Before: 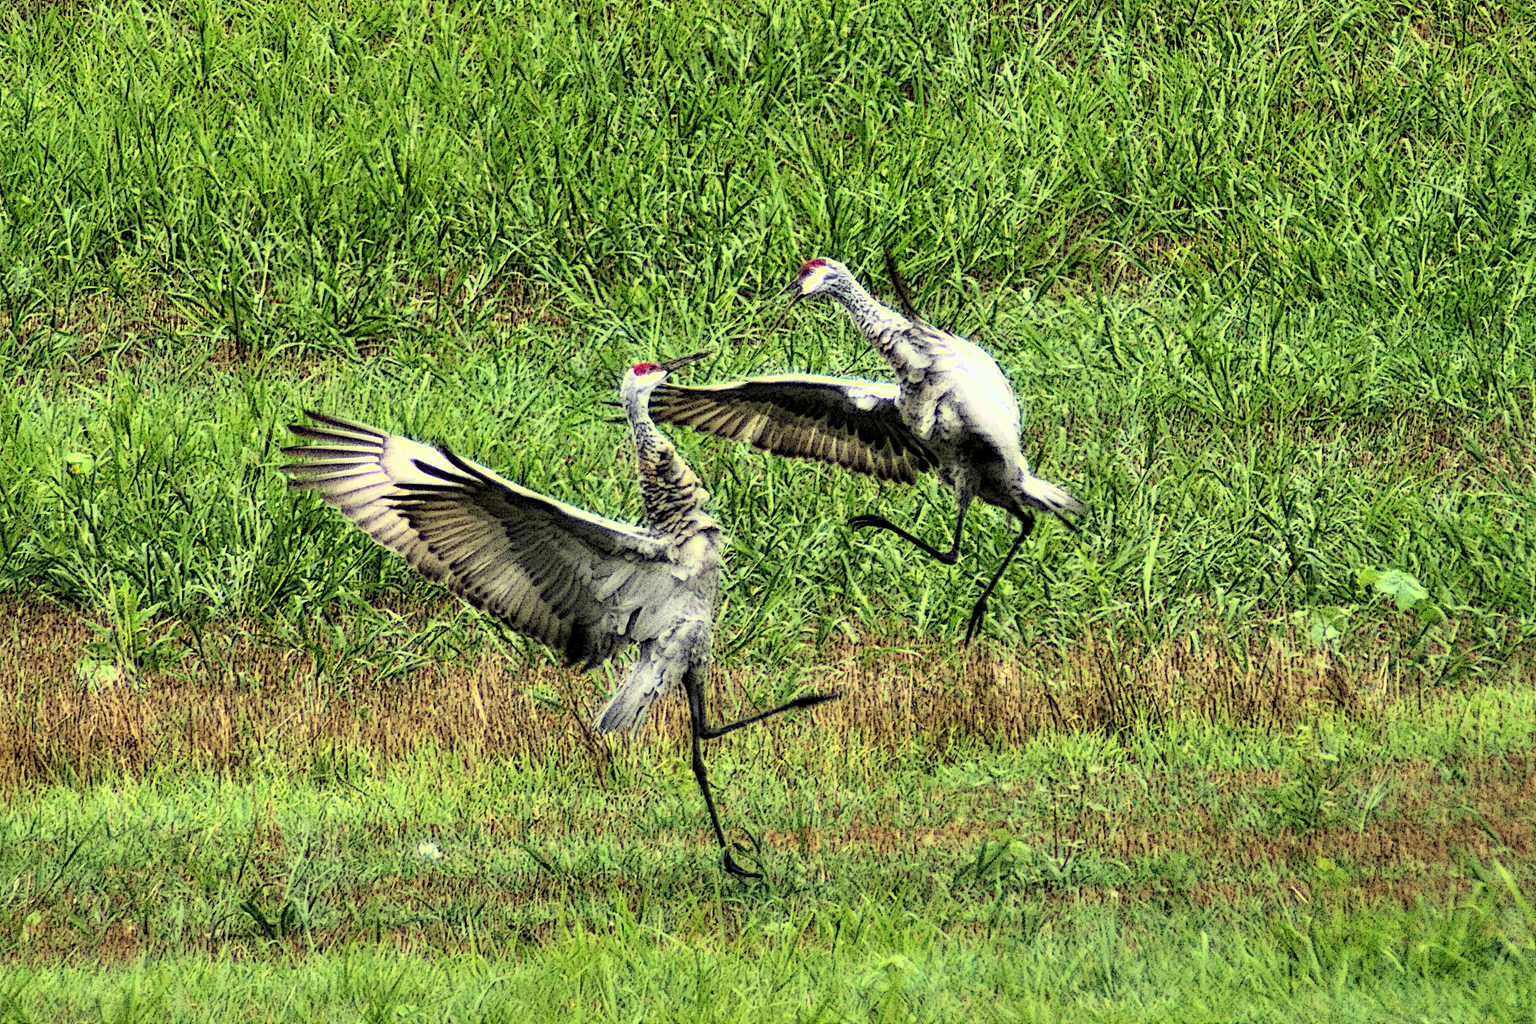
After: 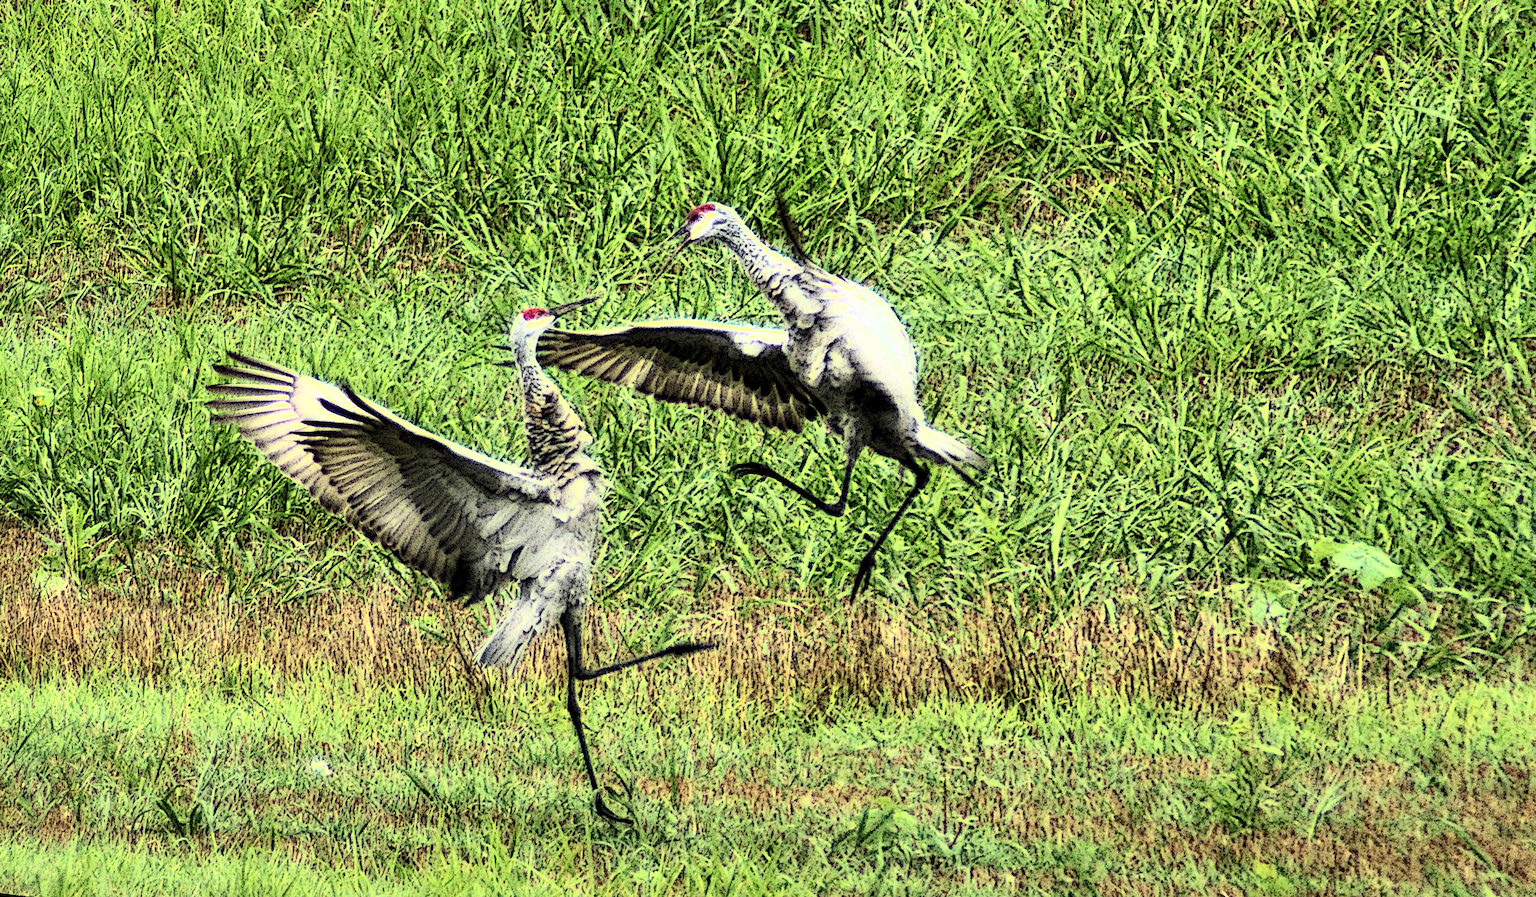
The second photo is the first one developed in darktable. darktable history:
rotate and perspective: rotation 1.69°, lens shift (vertical) -0.023, lens shift (horizontal) -0.291, crop left 0.025, crop right 0.988, crop top 0.092, crop bottom 0.842
contrast brightness saturation: contrast 0.24, brightness 0.09
